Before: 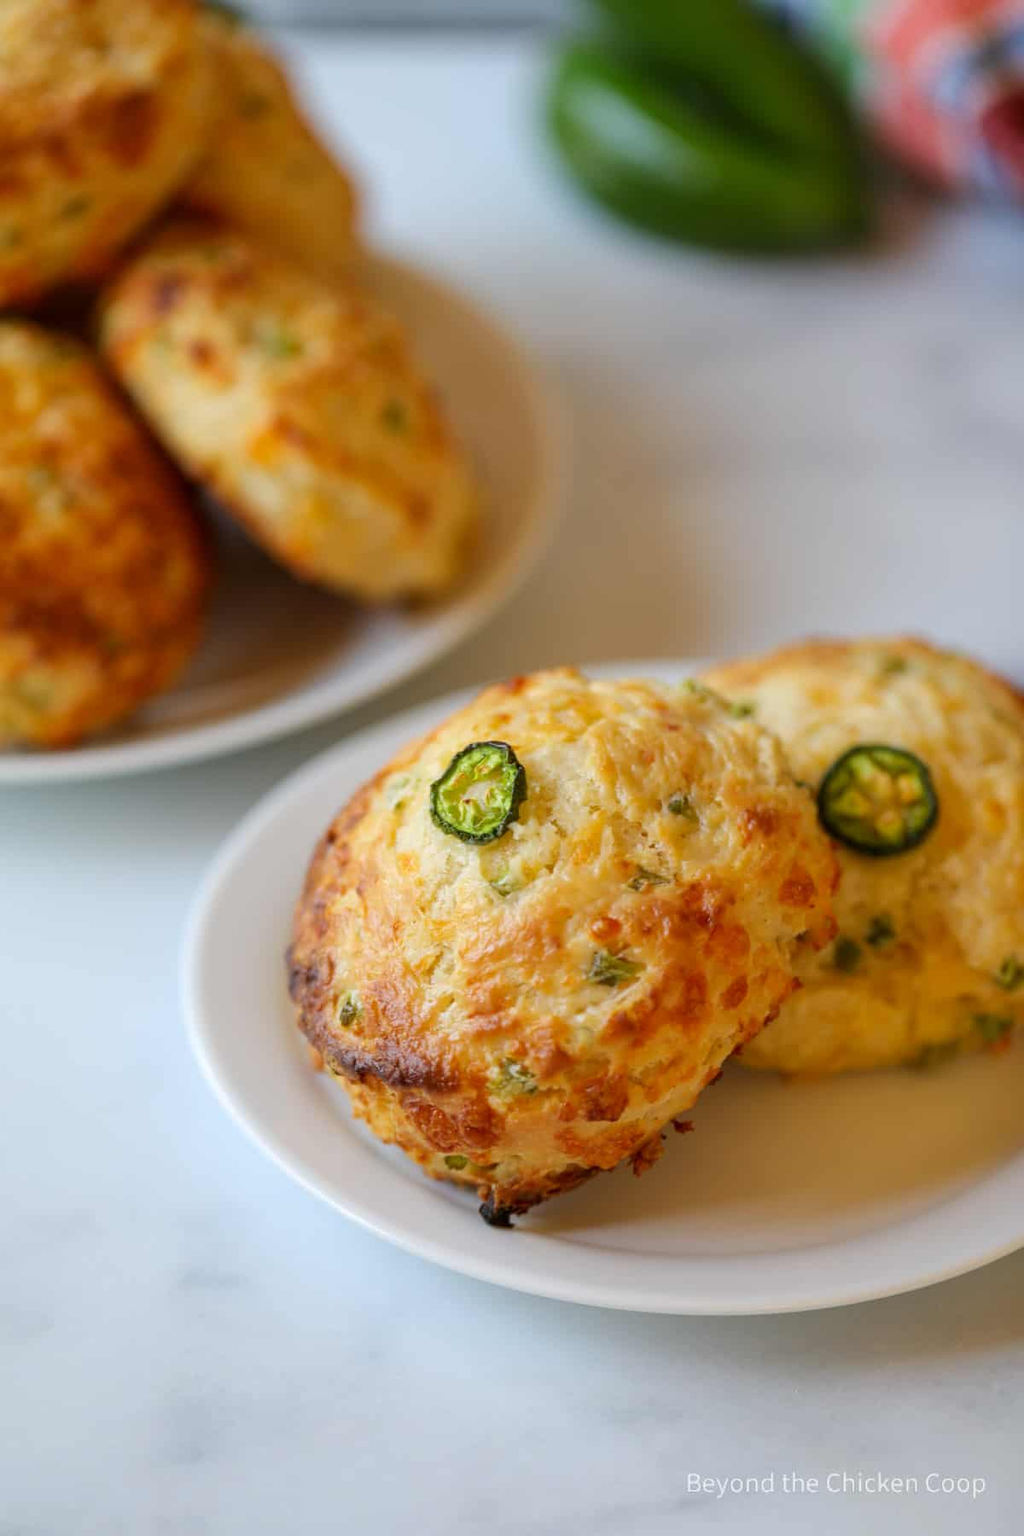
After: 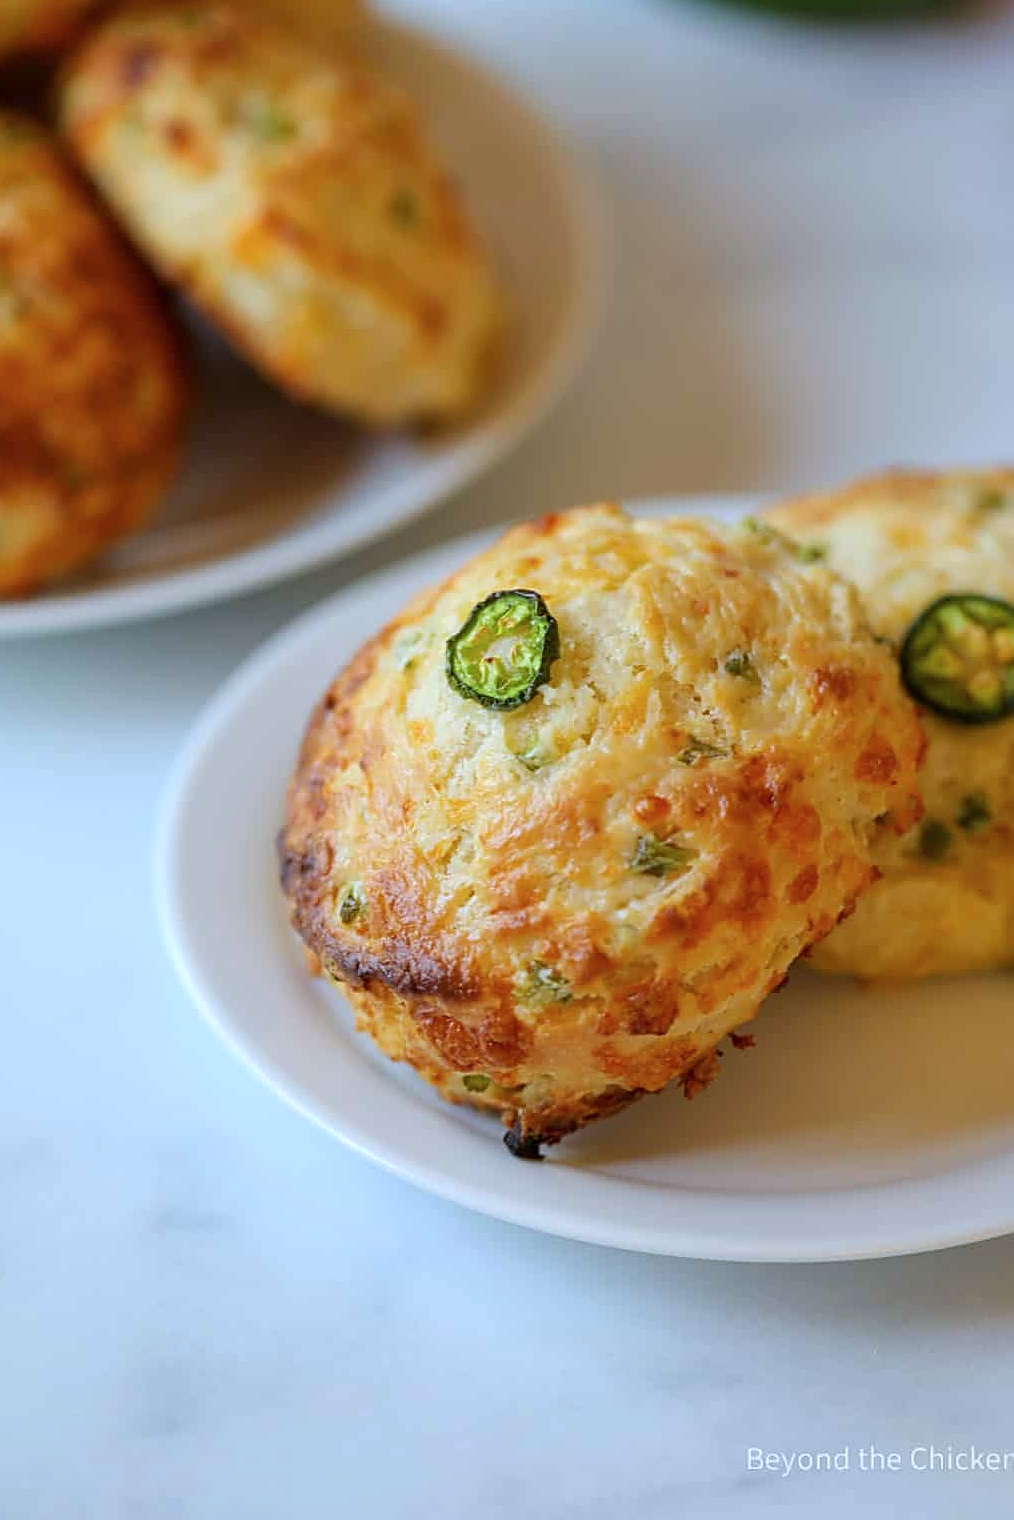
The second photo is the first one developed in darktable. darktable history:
crop and rotate: left 4.841%, top 15.509%, right 10.637%
sharpen: on, module defaults
color calibration: illuminant custom, x 0.368, y 0.373, temperature 4334.5 K
